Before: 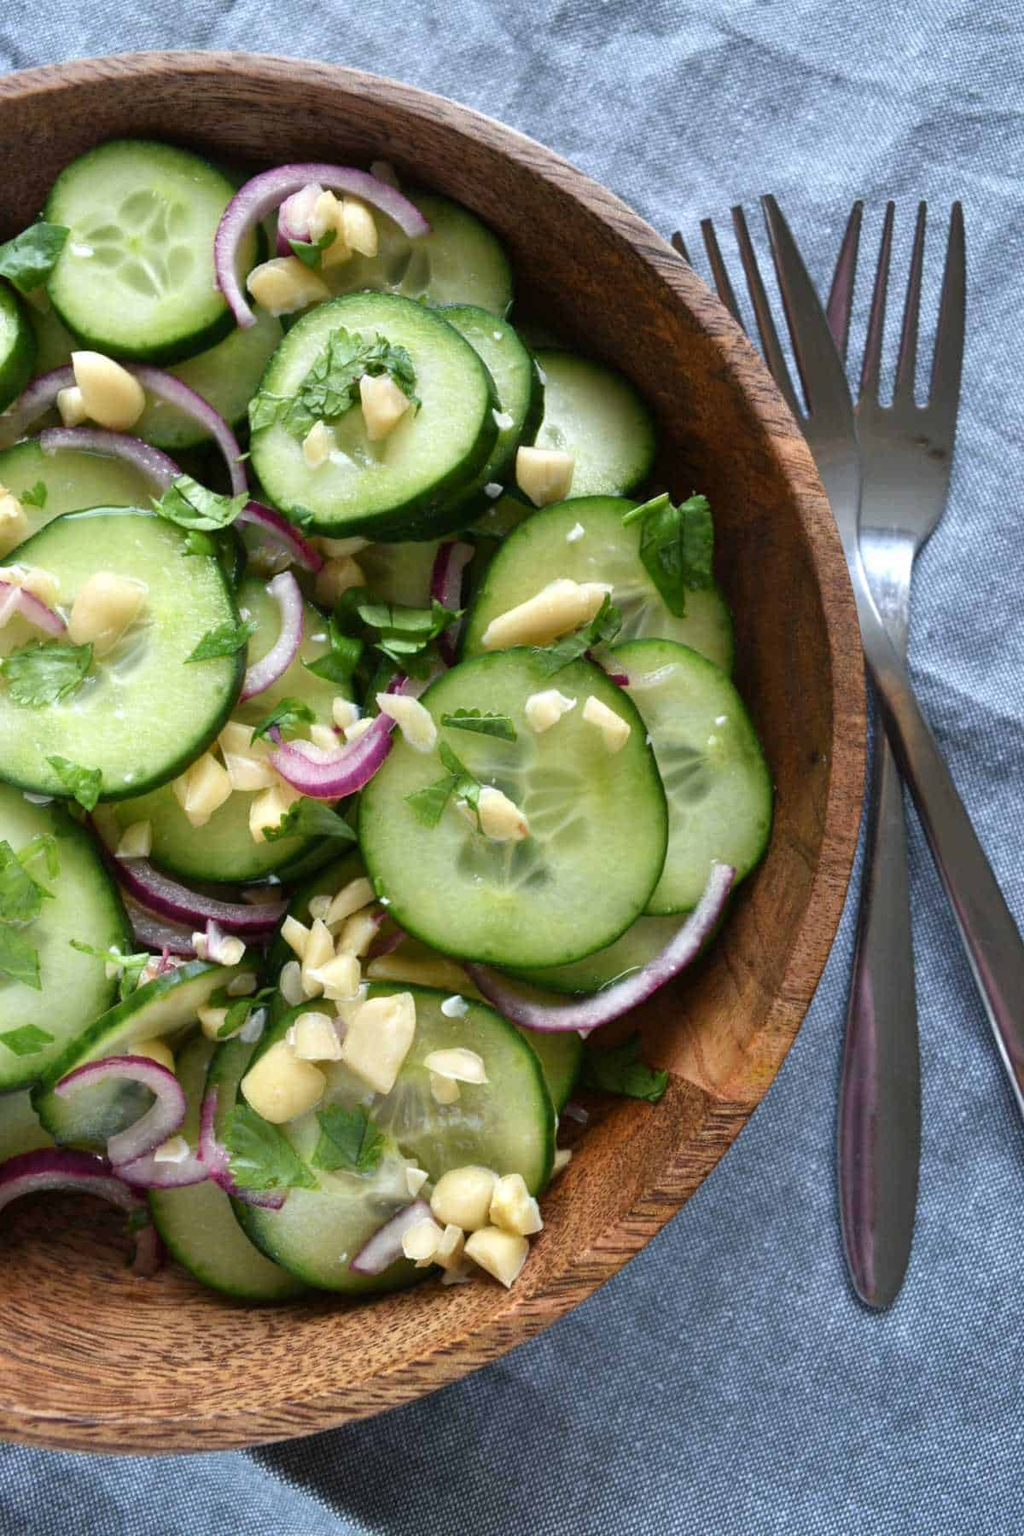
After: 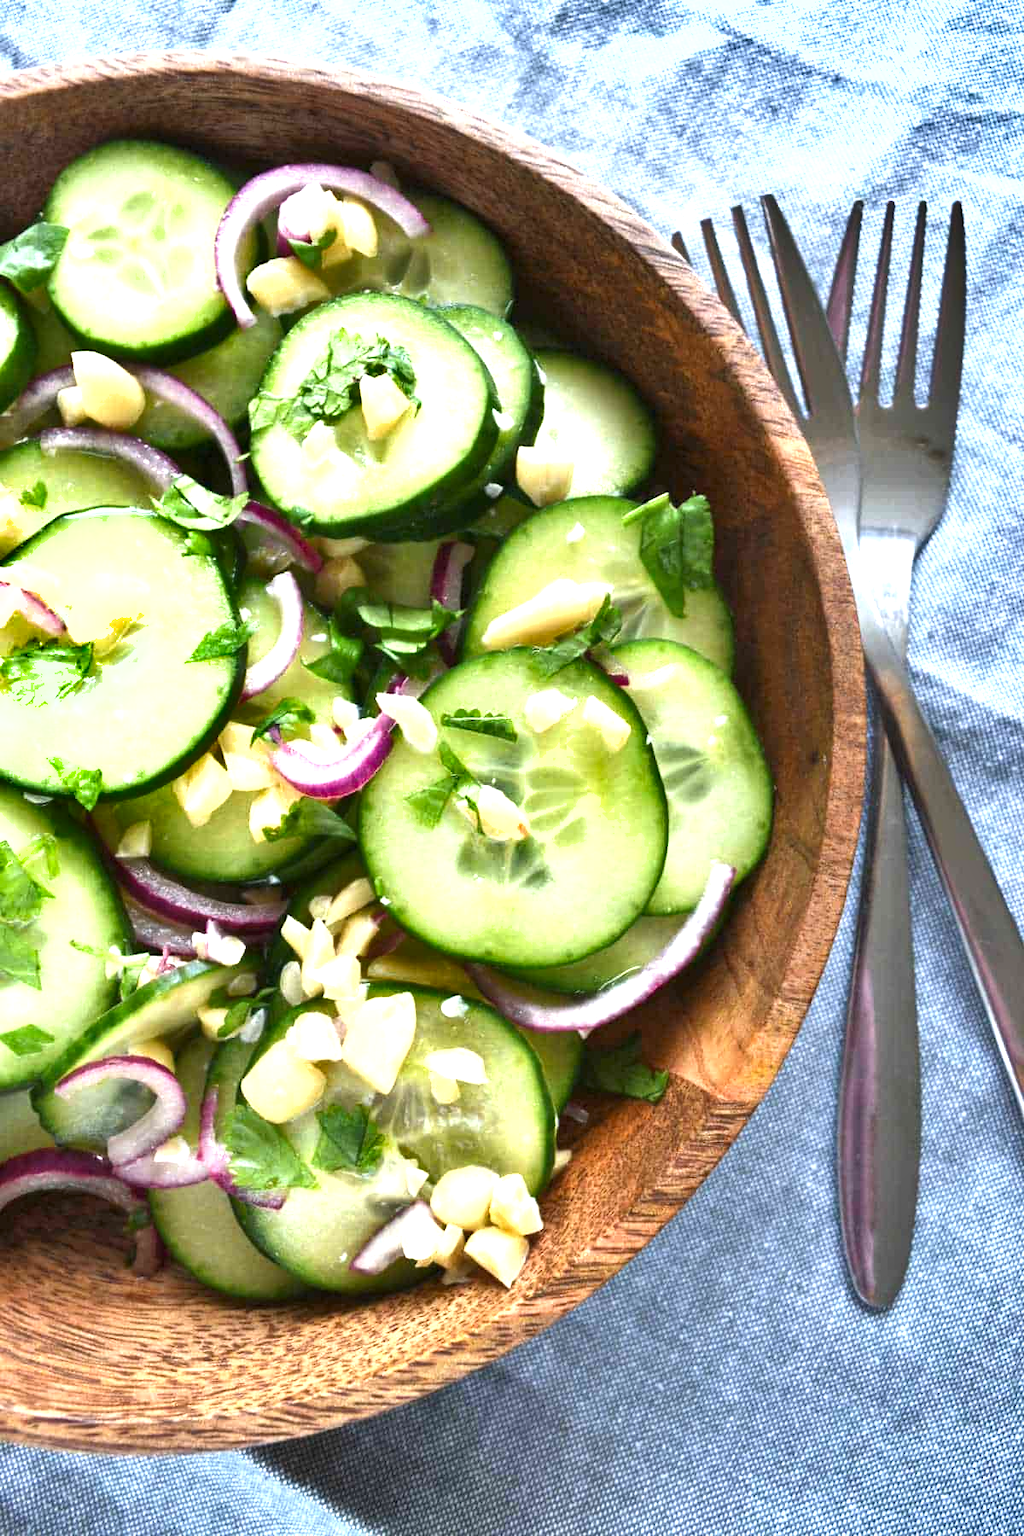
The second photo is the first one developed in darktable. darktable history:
exposure: black level correction 0, exposure 1.2 EV, compensate highlight preservation false
shadows and highlights: white point adjustment 1.01, soften with gaussian
